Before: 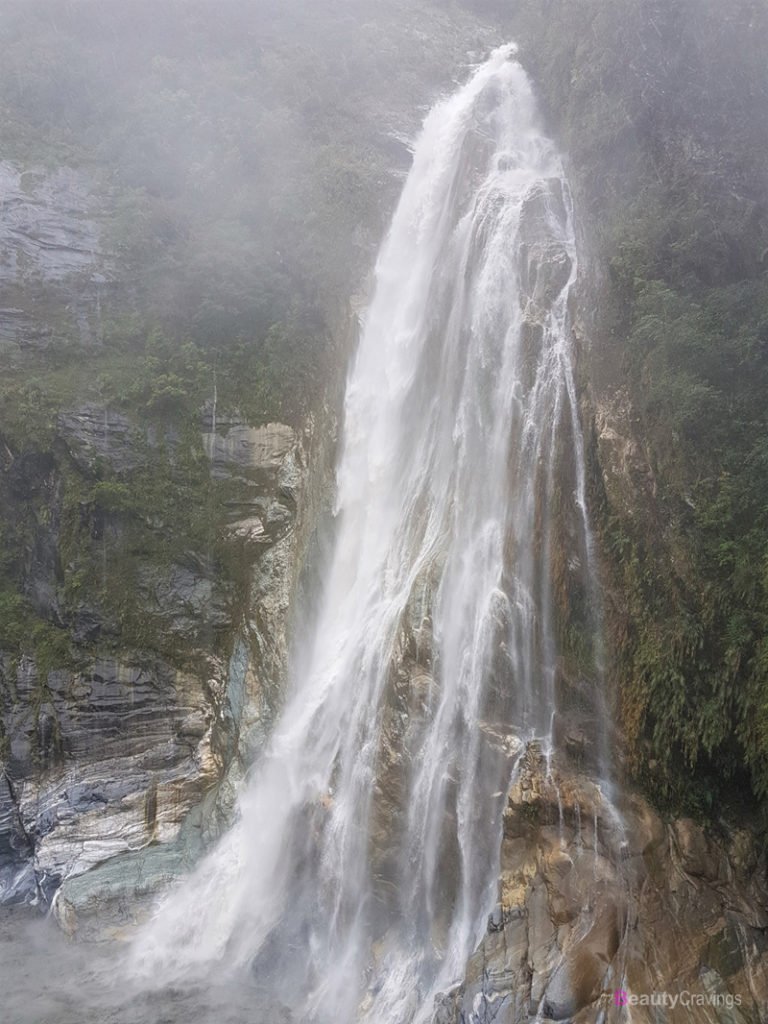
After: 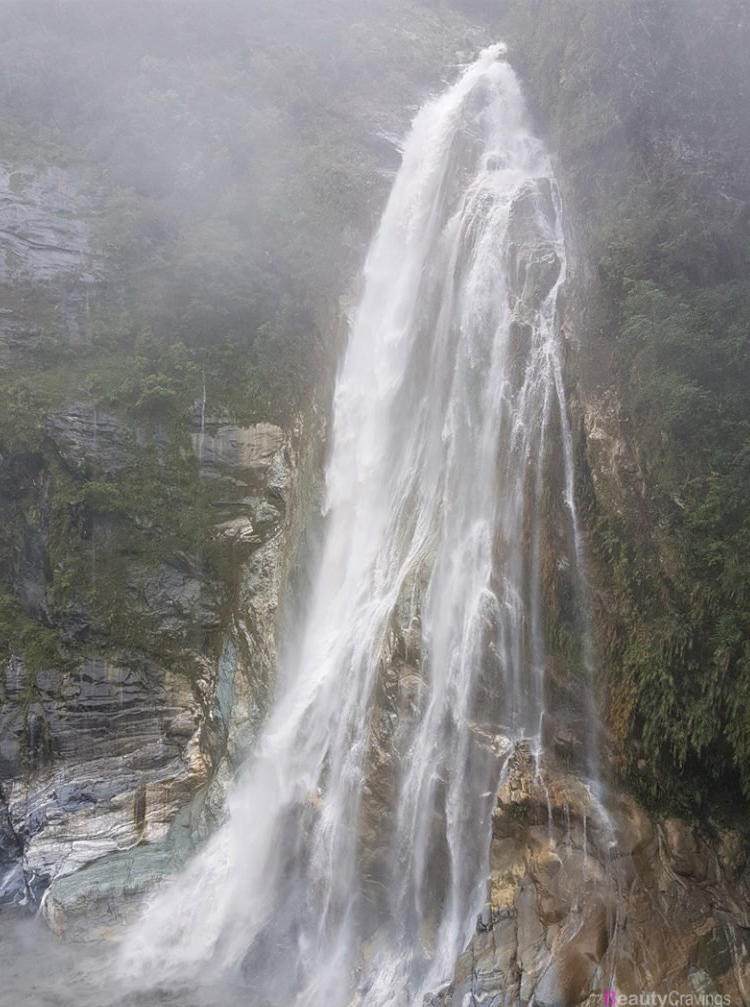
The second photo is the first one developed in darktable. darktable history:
crop and rotate: left 1.515%, right 0.711%, bottom 1.603%
